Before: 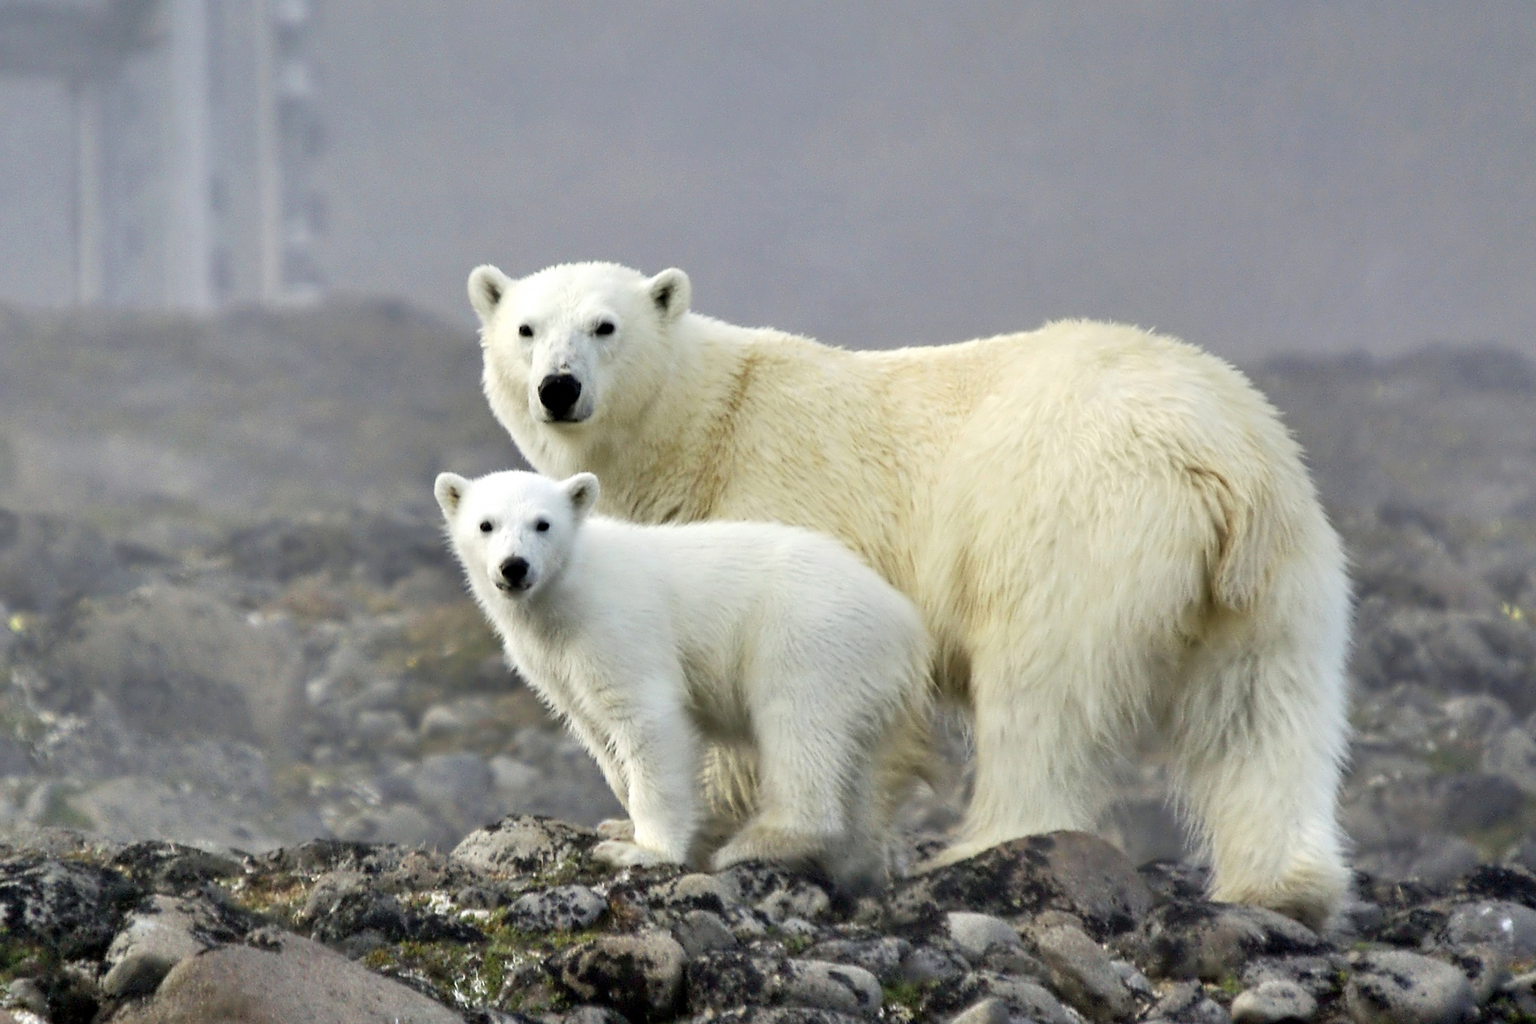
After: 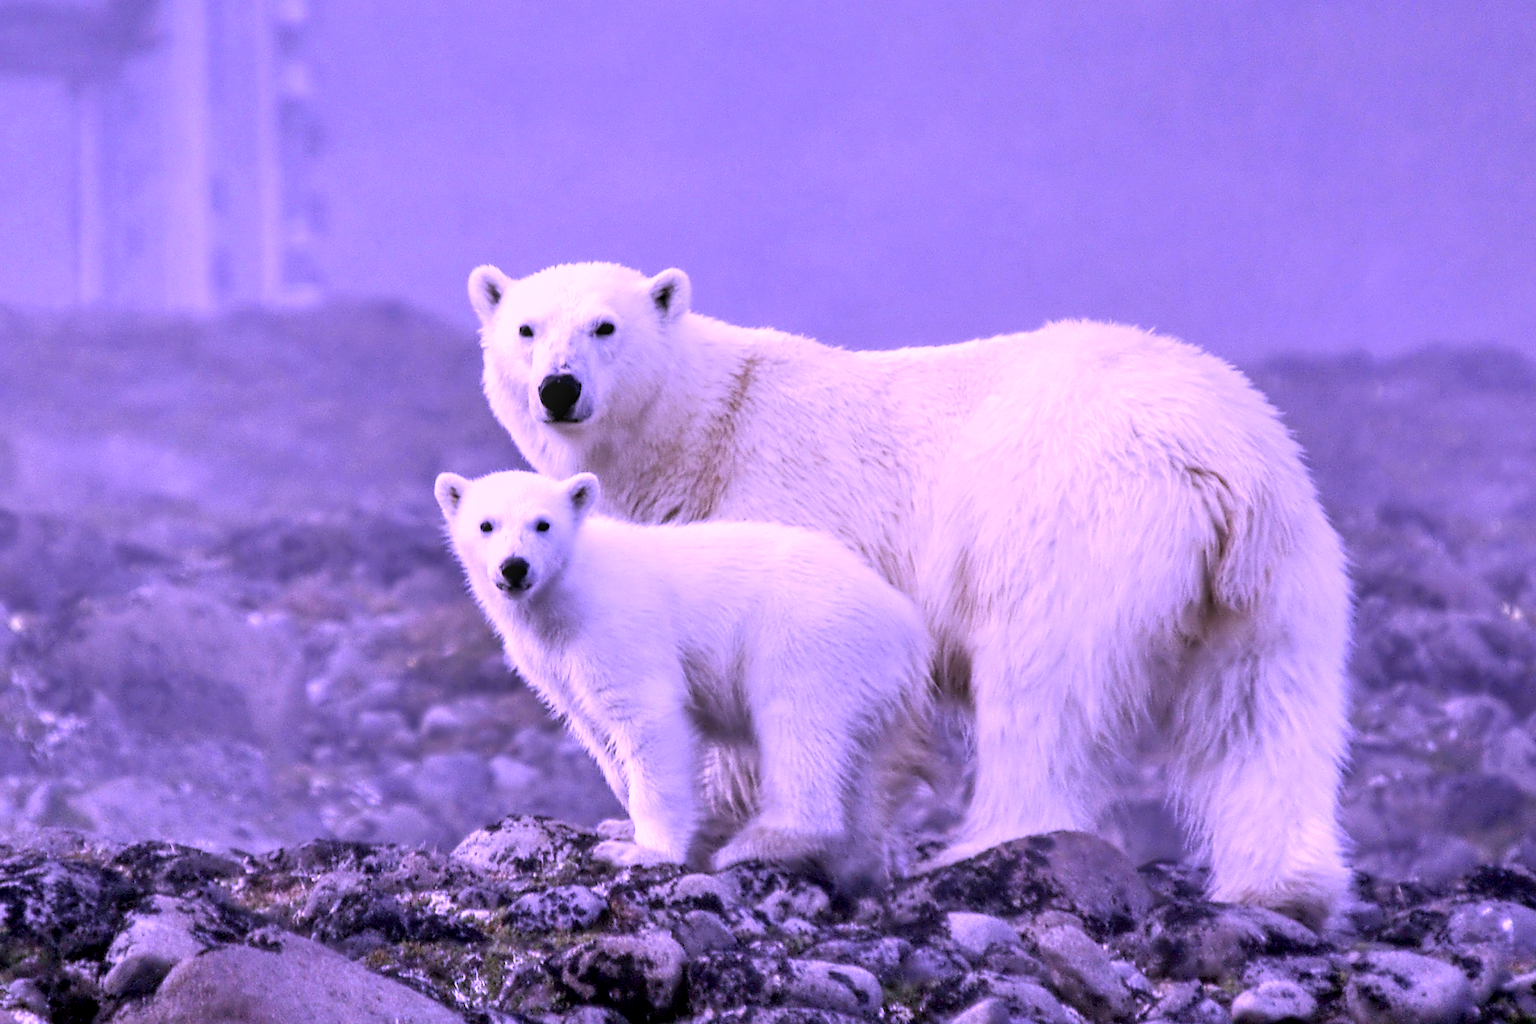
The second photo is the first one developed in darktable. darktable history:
local contrast: on, module defaults
color calibration: gray › normalize channels true, illuminant custom, x 0.38, y 0.479, temperature 4475.34 K, gamut compression 0.01
levels: mode automatic, levels [0.182, 0.542, 0.902]
